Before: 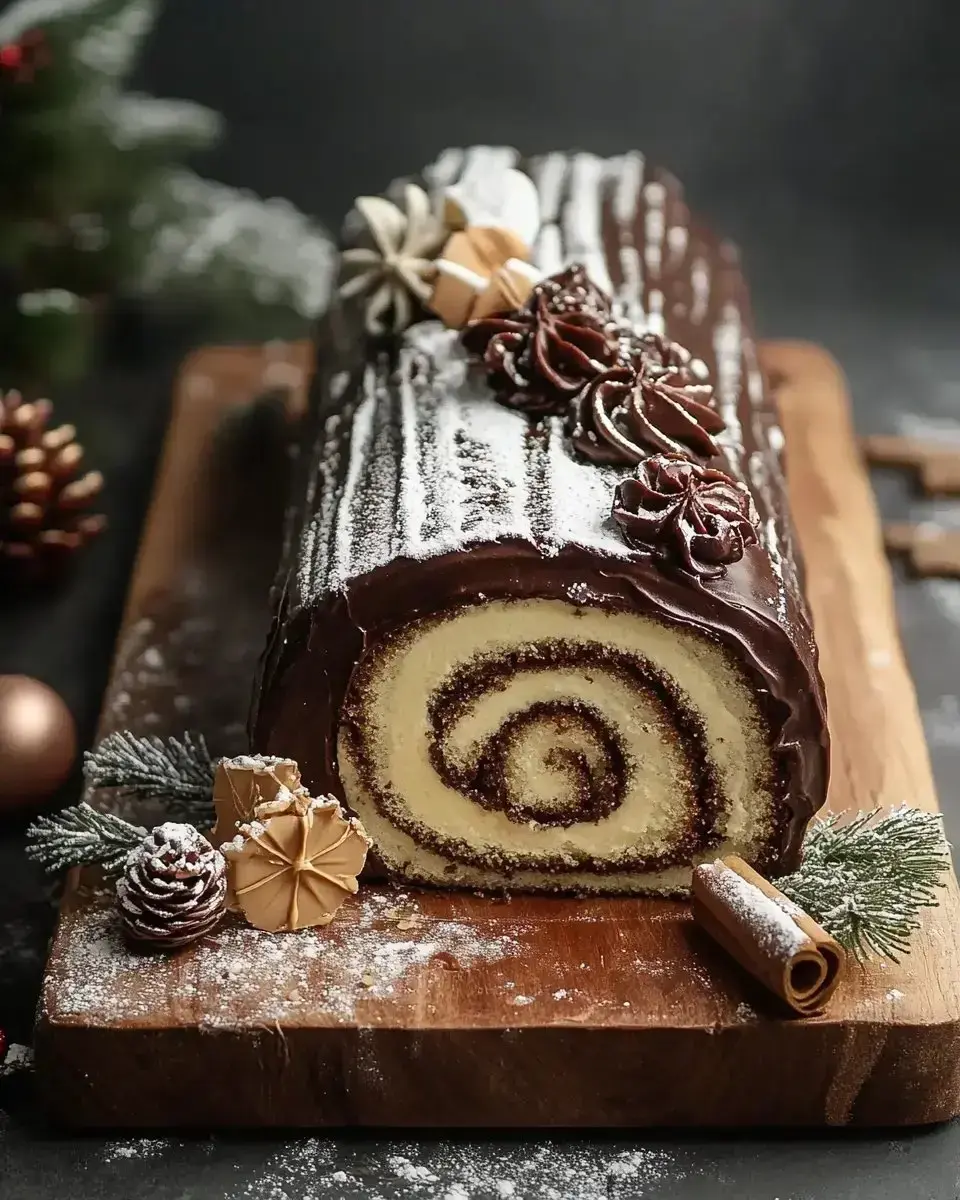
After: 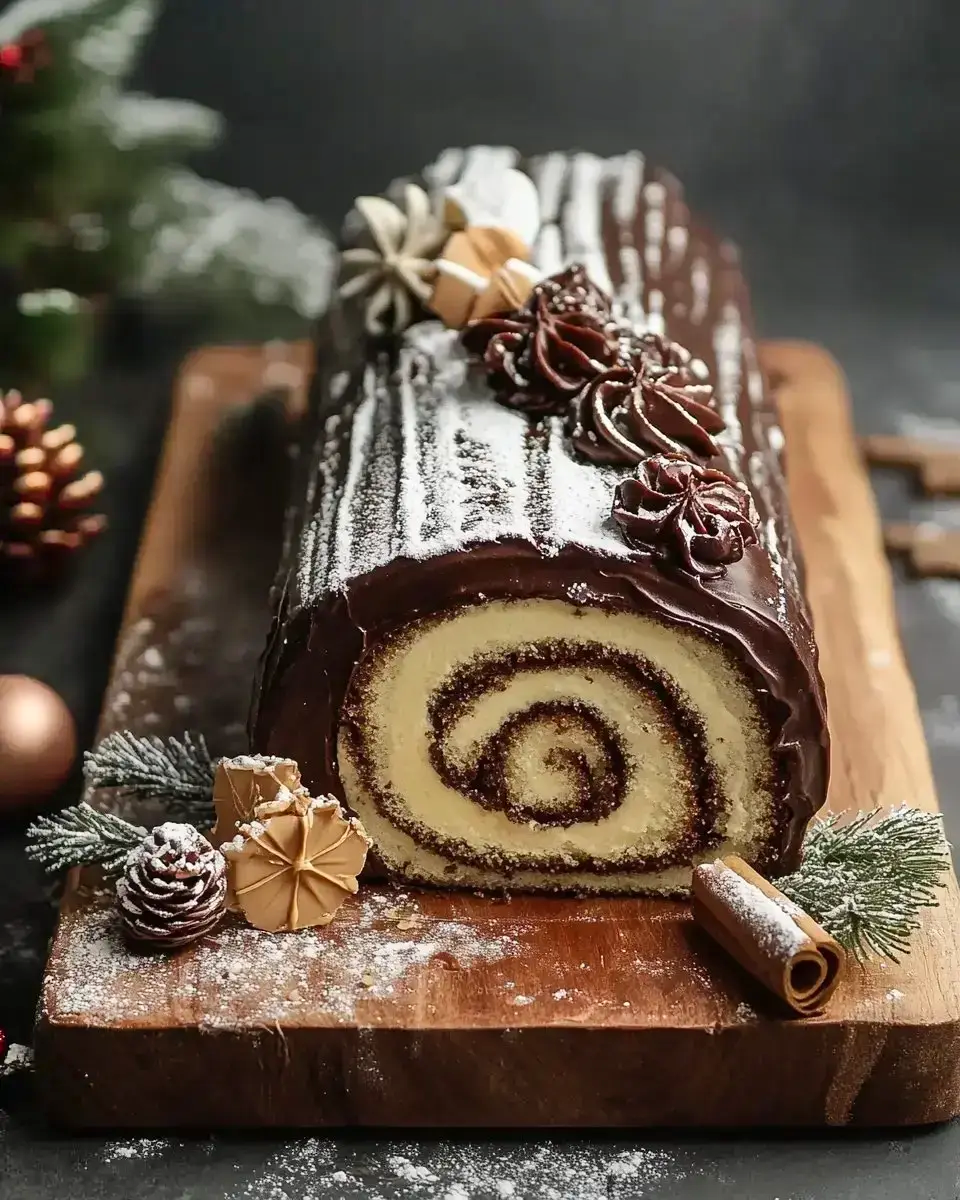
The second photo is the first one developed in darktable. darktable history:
shadows and highlights: soften with gaussian
contrast brightness saturation: contrast 0.036, saturation 0.066
